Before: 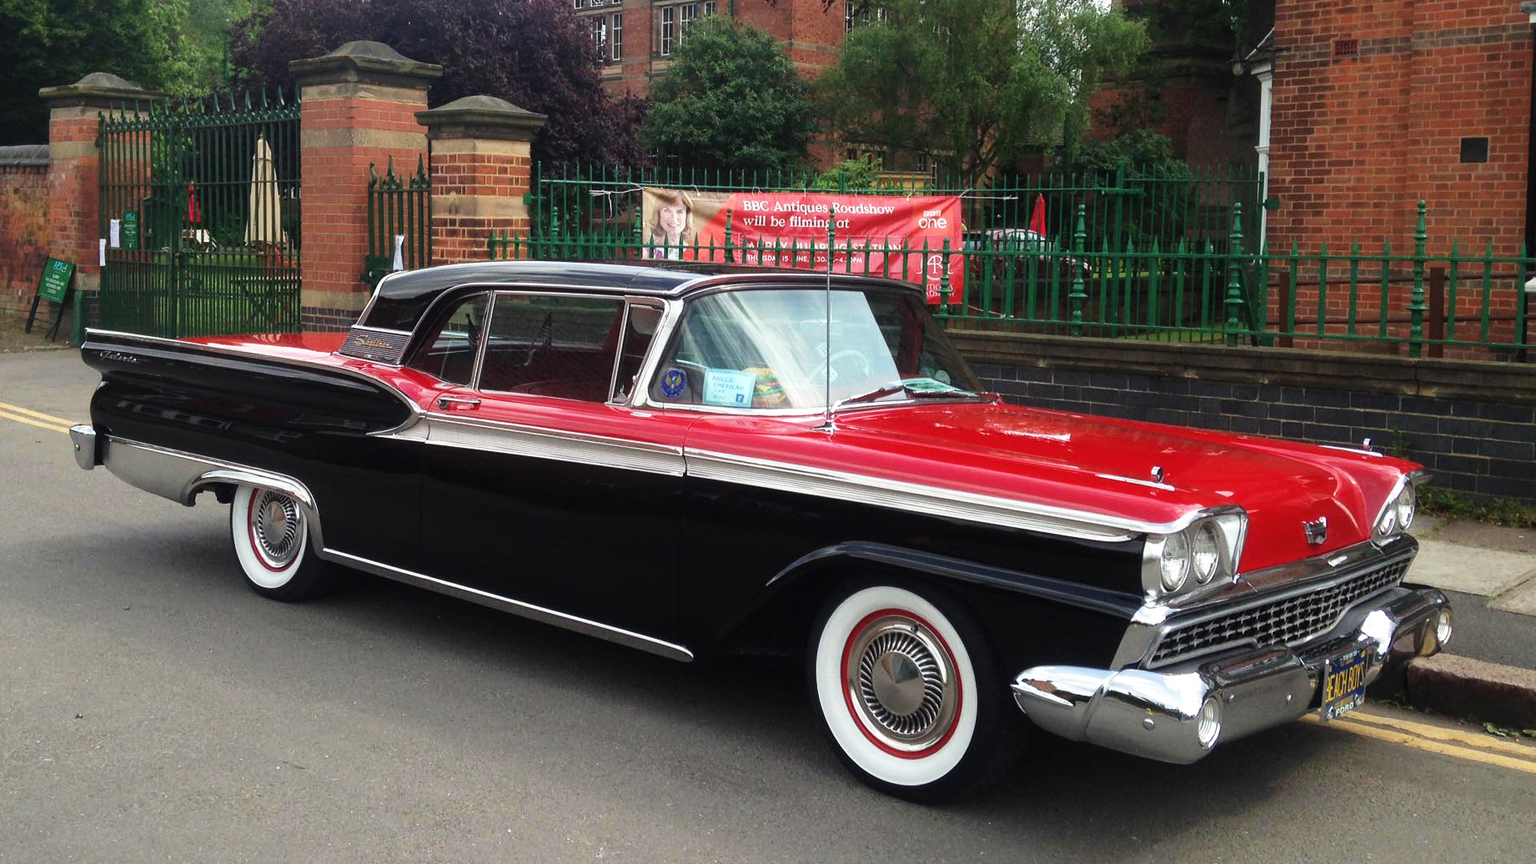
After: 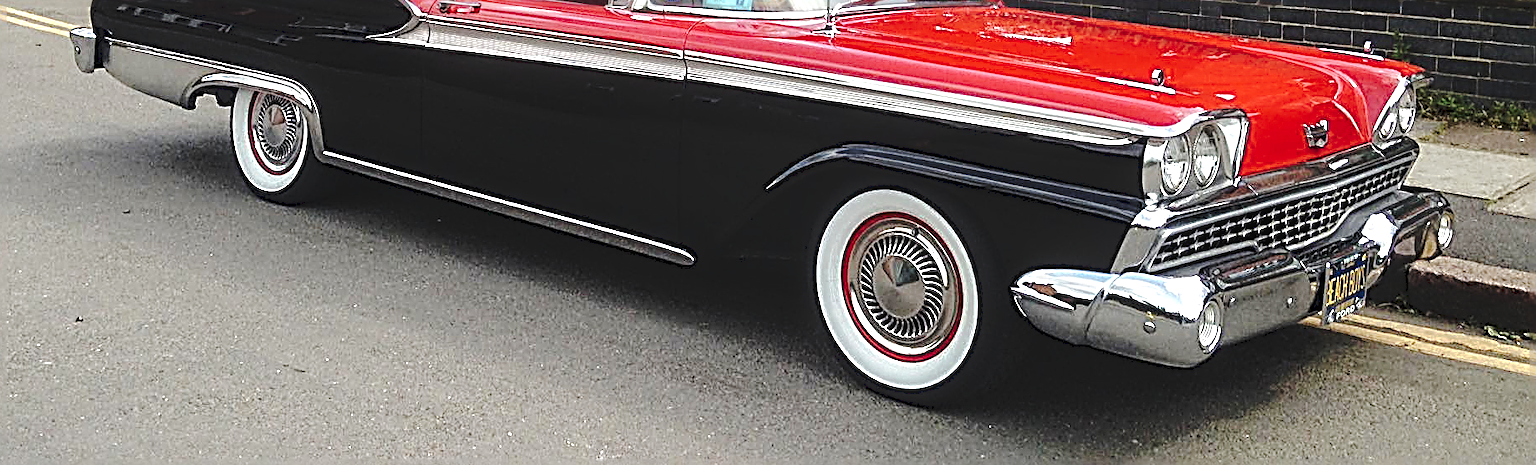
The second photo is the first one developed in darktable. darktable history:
sharpen: radius 3.174, amount 1.724
tone curve: curves: ch0 [(0, 0) (0.003, 0.077) (0.011, 0.08) (0.025, 0.083) (0.044, 0.095) (0.069, 0.106) (0.1, 0.12) (0.136, 0.144) (0.177, 0.185) (0.224, 0.231) (0.277, 0.297) (0.335, 0.382) (0.399, 0.471) (0.468, 0.553) (0.543, 0.623) (0.623, 0.689) (0.709, 0.75) (0.801, 0.81) (0.898, 0.873) (1, 1)], preserve colors none
local contrast: on, module defaults
exposure: exposure 0.209 EV, compensate exposure bias true, compensate highlight preservation false
crop and rotate: top 46.123%, right 0.038%
